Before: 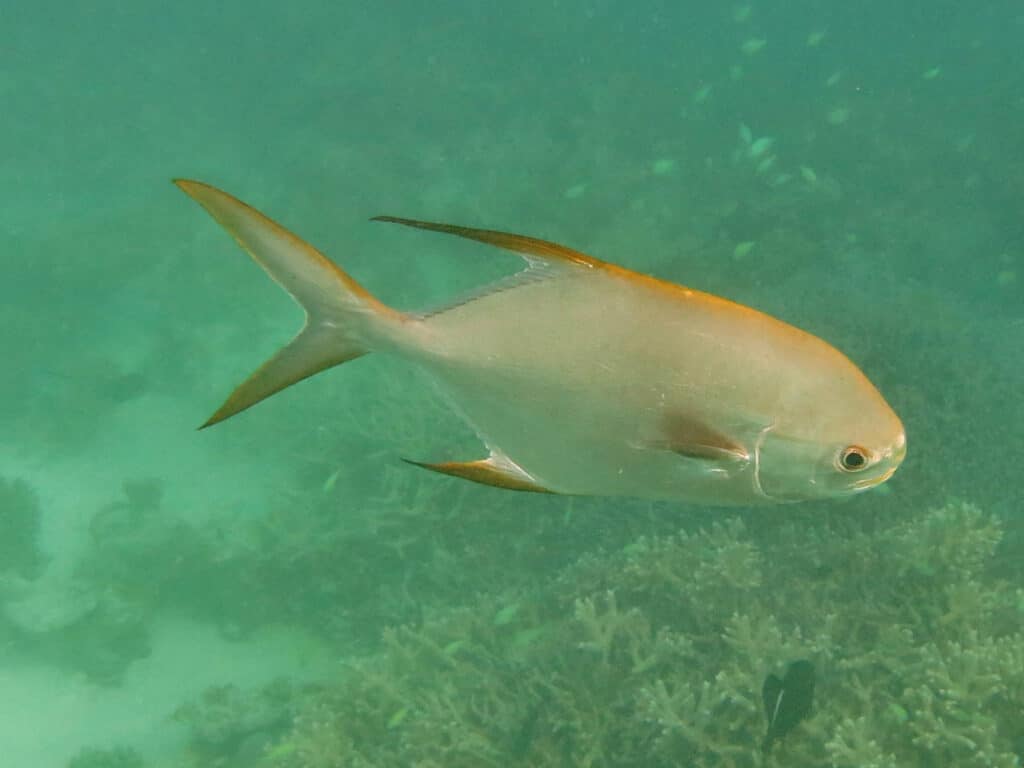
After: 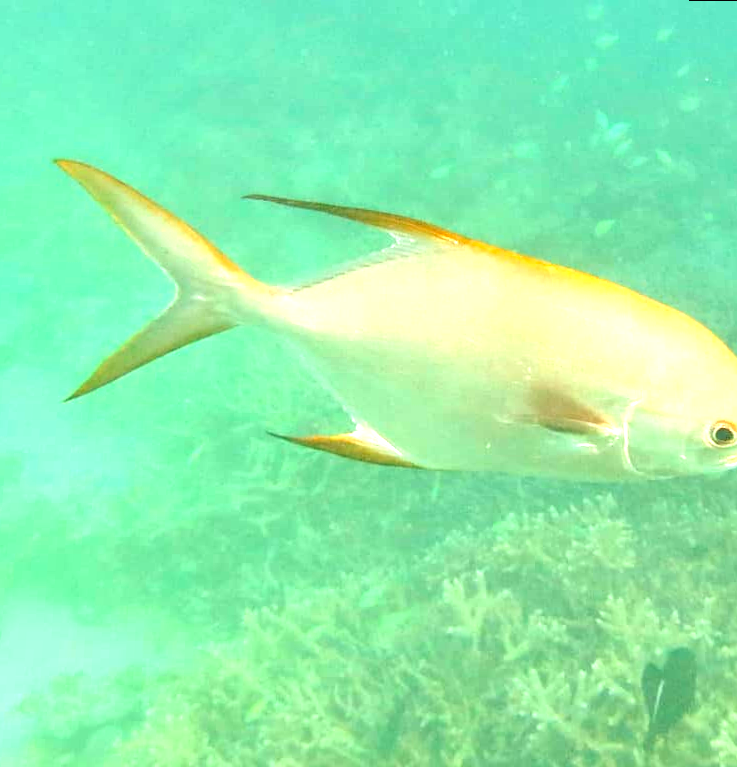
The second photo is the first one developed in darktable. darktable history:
crop: left 9.88%, right 12.664%
rotate and perspective: rotation 0.215°, lens shift (vertical) -0.139, crop left 0.069, crop right 0.939, crop top 0.002, crop bottom 0.996
exposure: black level correction 0, exposure 1.741 EV, compensate exposure bias true, compensate highlight preservation false
color correction: saturation 1.1
